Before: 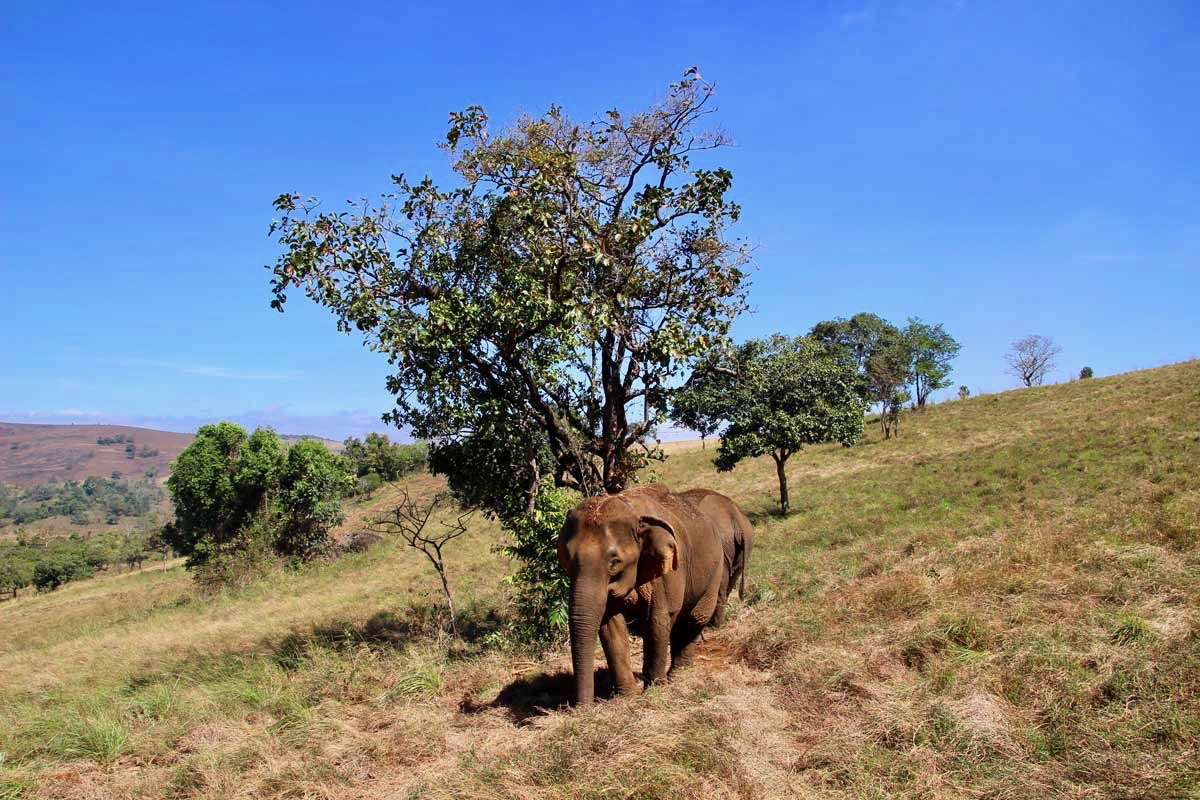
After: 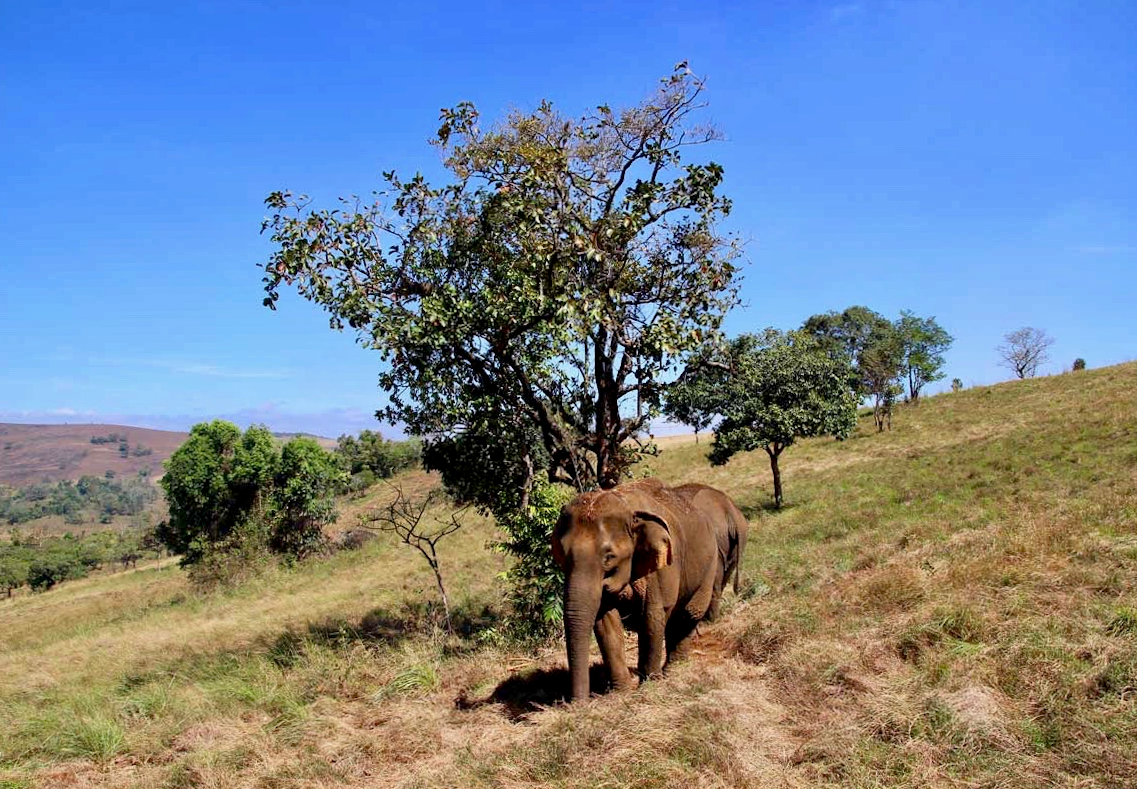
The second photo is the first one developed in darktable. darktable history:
crop: right 4.126%, bottom 0.031%
rotate and perspective: rotation -0.45°, automatic cropping original format, crop left 0.008, crop right 0.992, crop top 0.012, crop bottom 0.988
